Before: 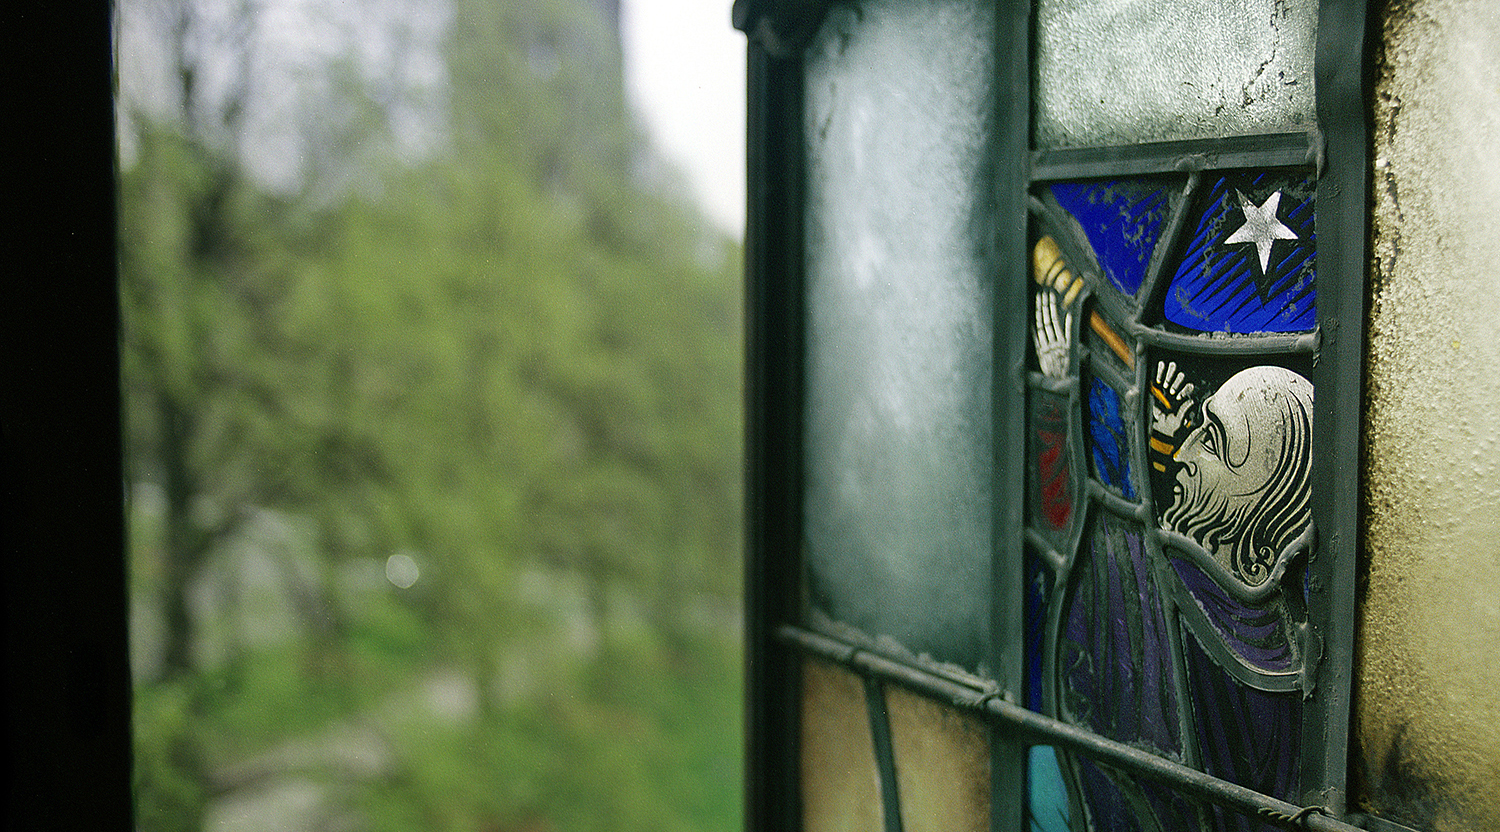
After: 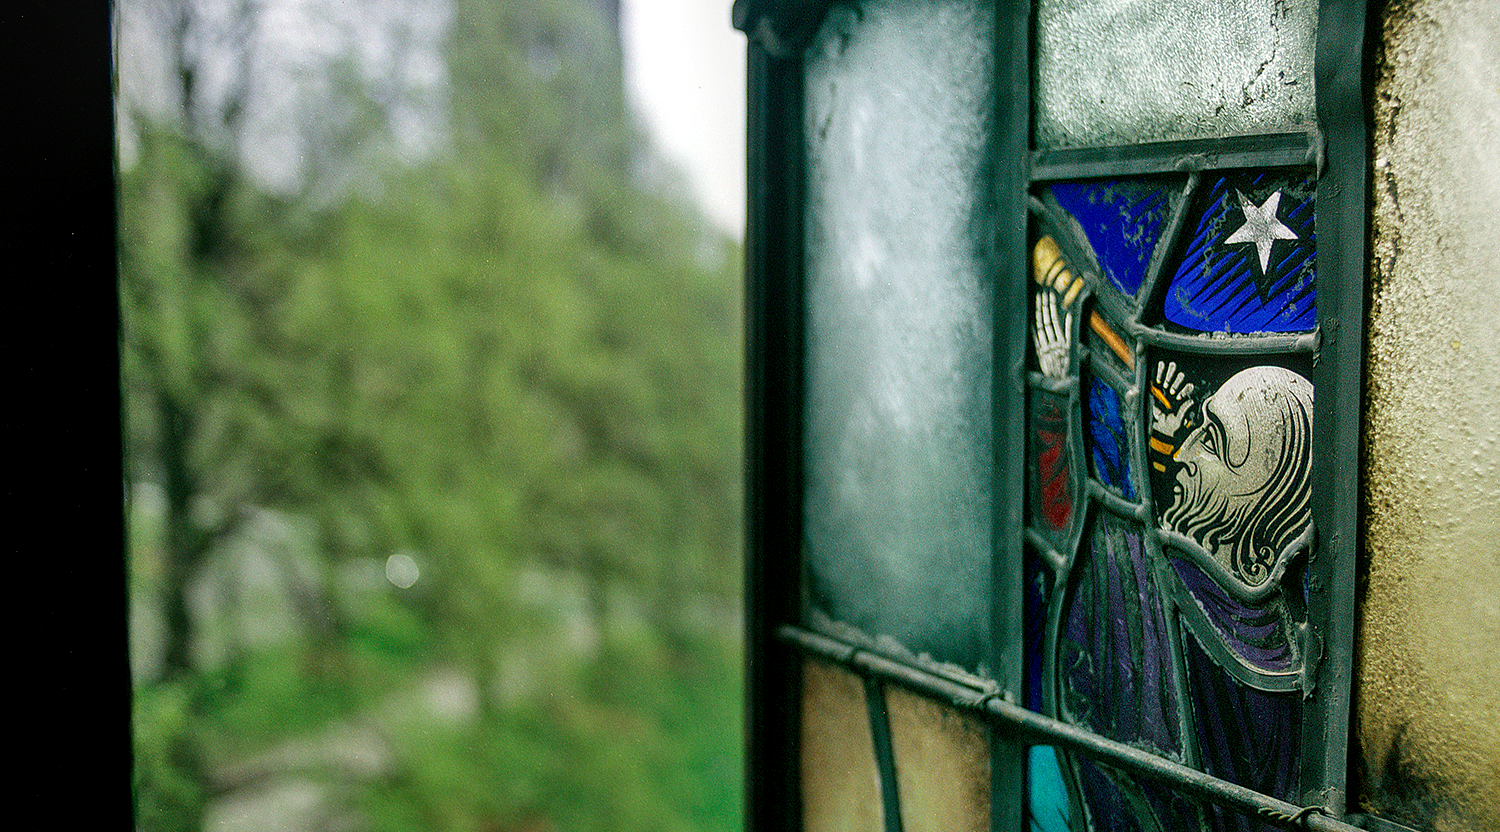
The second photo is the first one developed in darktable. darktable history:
local contrast: detail 130%
shadows and highlights: shadows 37.27, highlights -28.18, soften with gaussian
